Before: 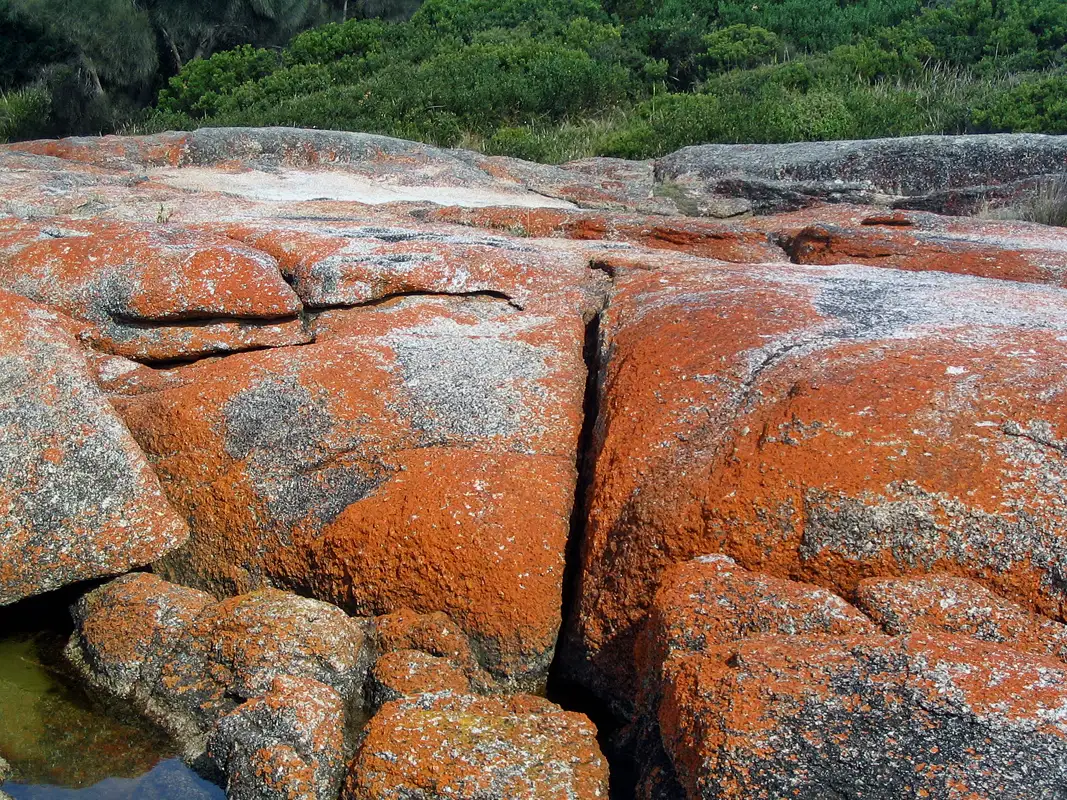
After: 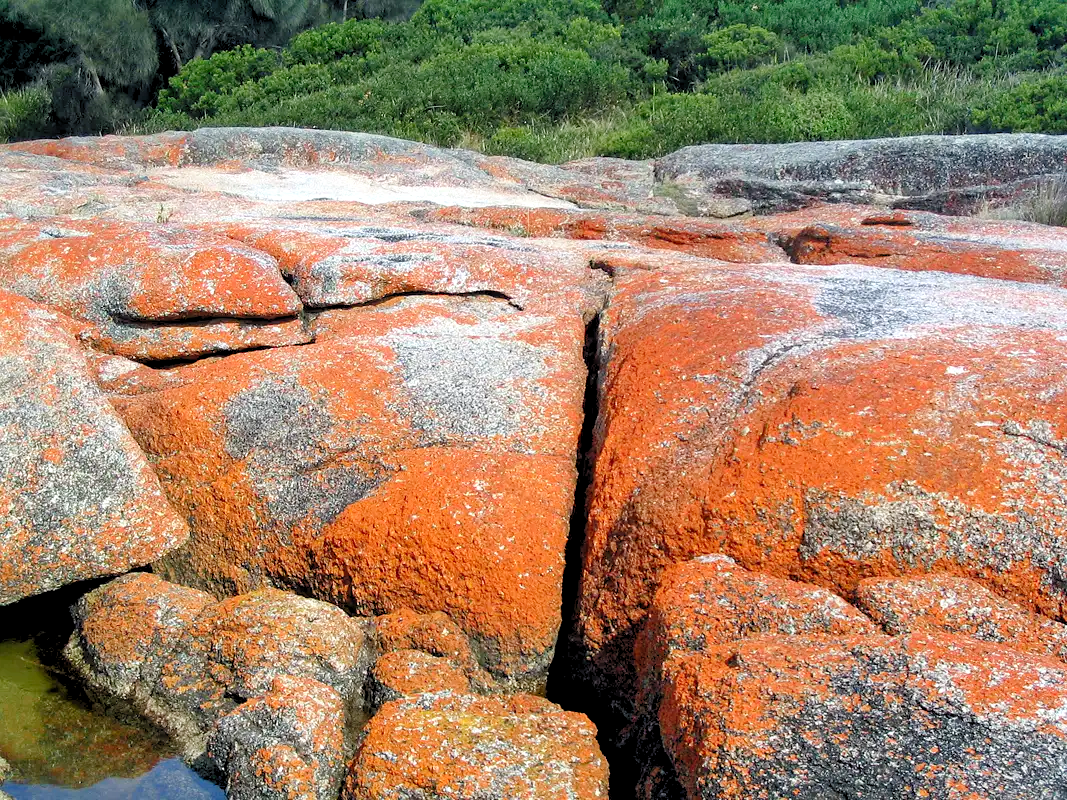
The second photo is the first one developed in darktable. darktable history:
levels: black 3.83%, white 90.64%, levels [0.044, 0.416, 0.908]
